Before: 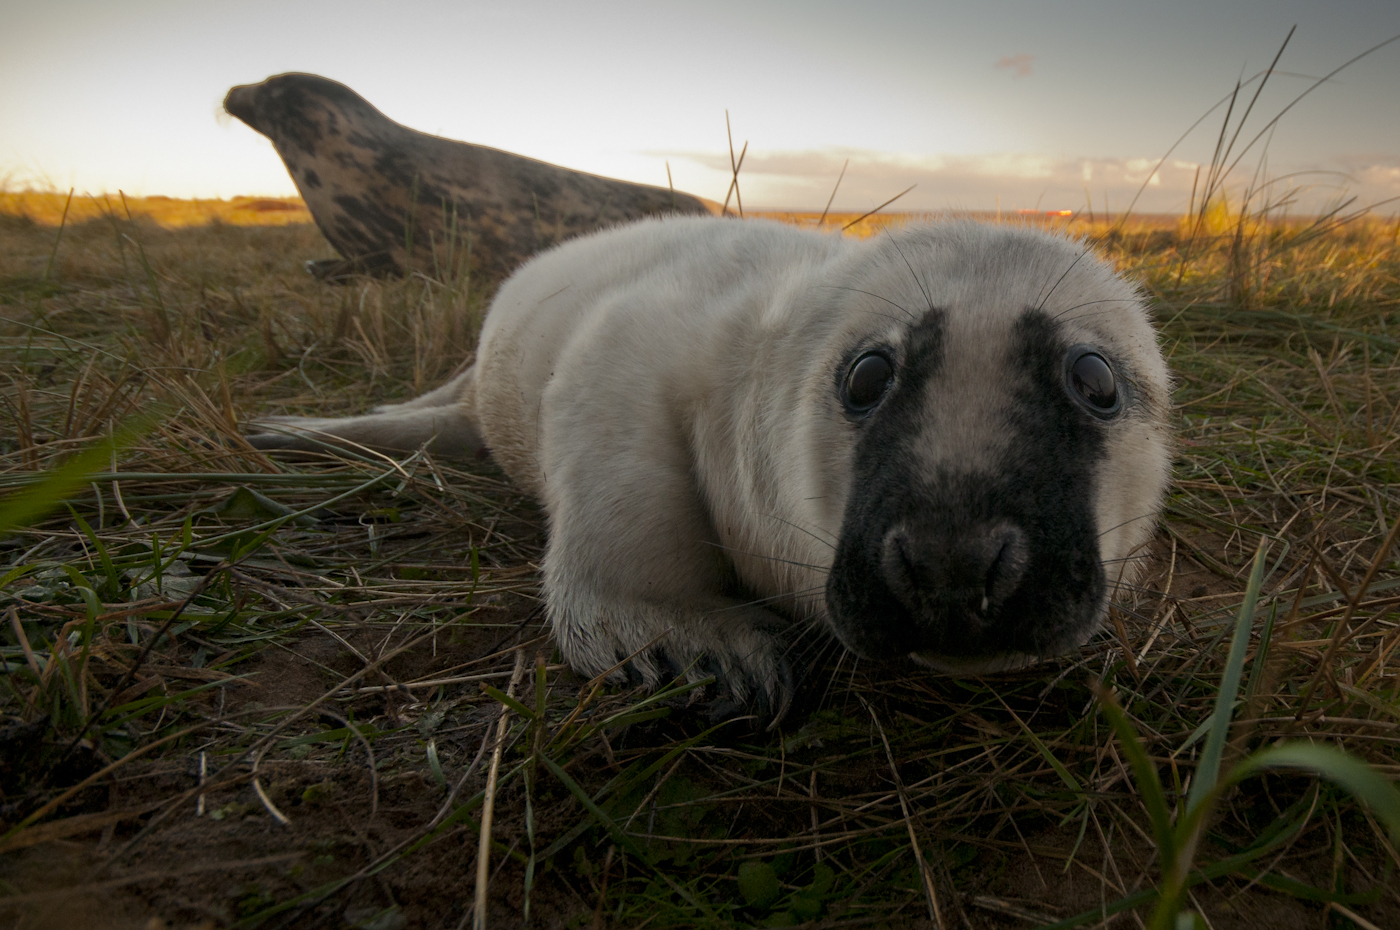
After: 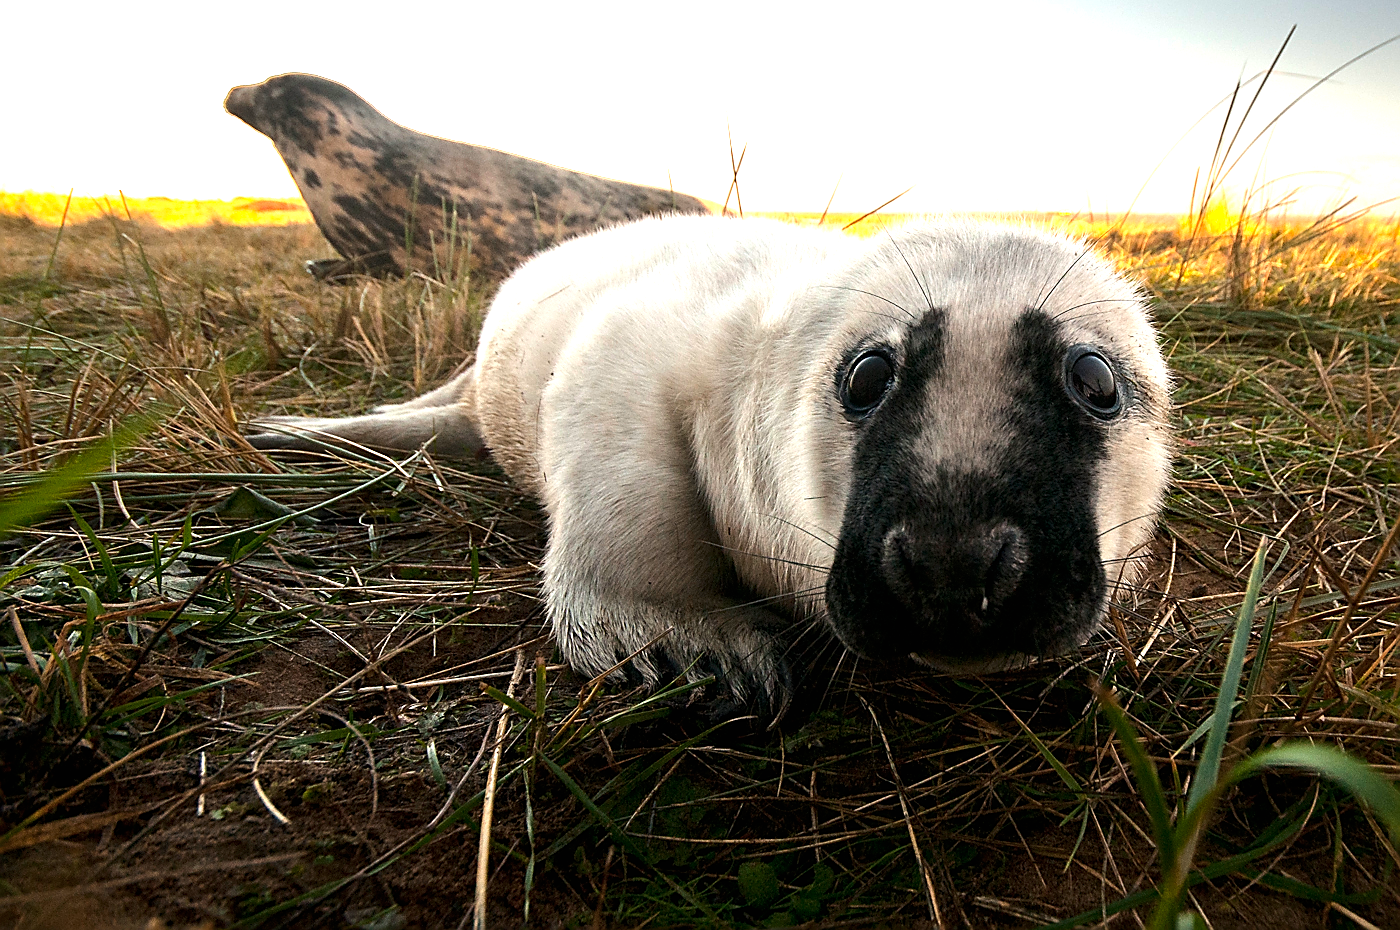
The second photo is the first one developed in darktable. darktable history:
tone equalizer: -8 EV -0.75 EV, -7 EV -0.7 EV, -6 EV -0.6 EV, -5 EV -0.4 EV, -3 EV 0.4 EV, -2 EV 0.6 EV, -1 EV 0.7 EV, +0 EV 0.75 EV, edges refinement/feathering 500, mask exposure compensation -1.57 EV, preserve details no
sharpen: radius 1.4, amount 1.25, threshold 0.7
exposure: black level correction 0, exposure 0.953 EV, compensate exposure bias true, compensate highlight preservation false
